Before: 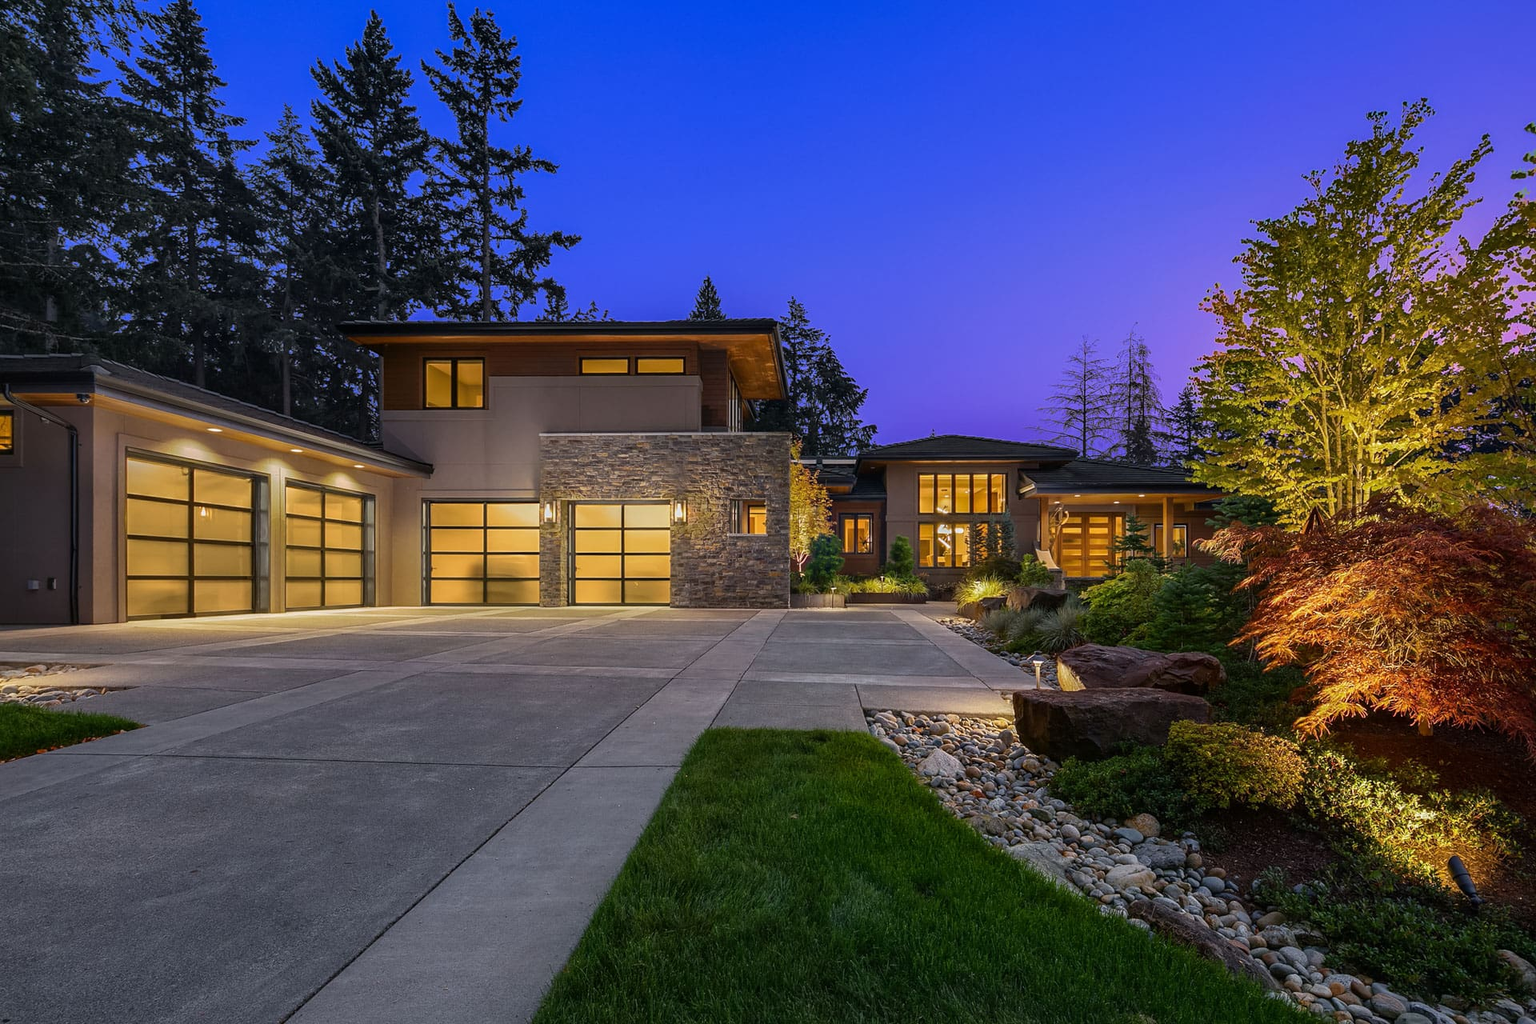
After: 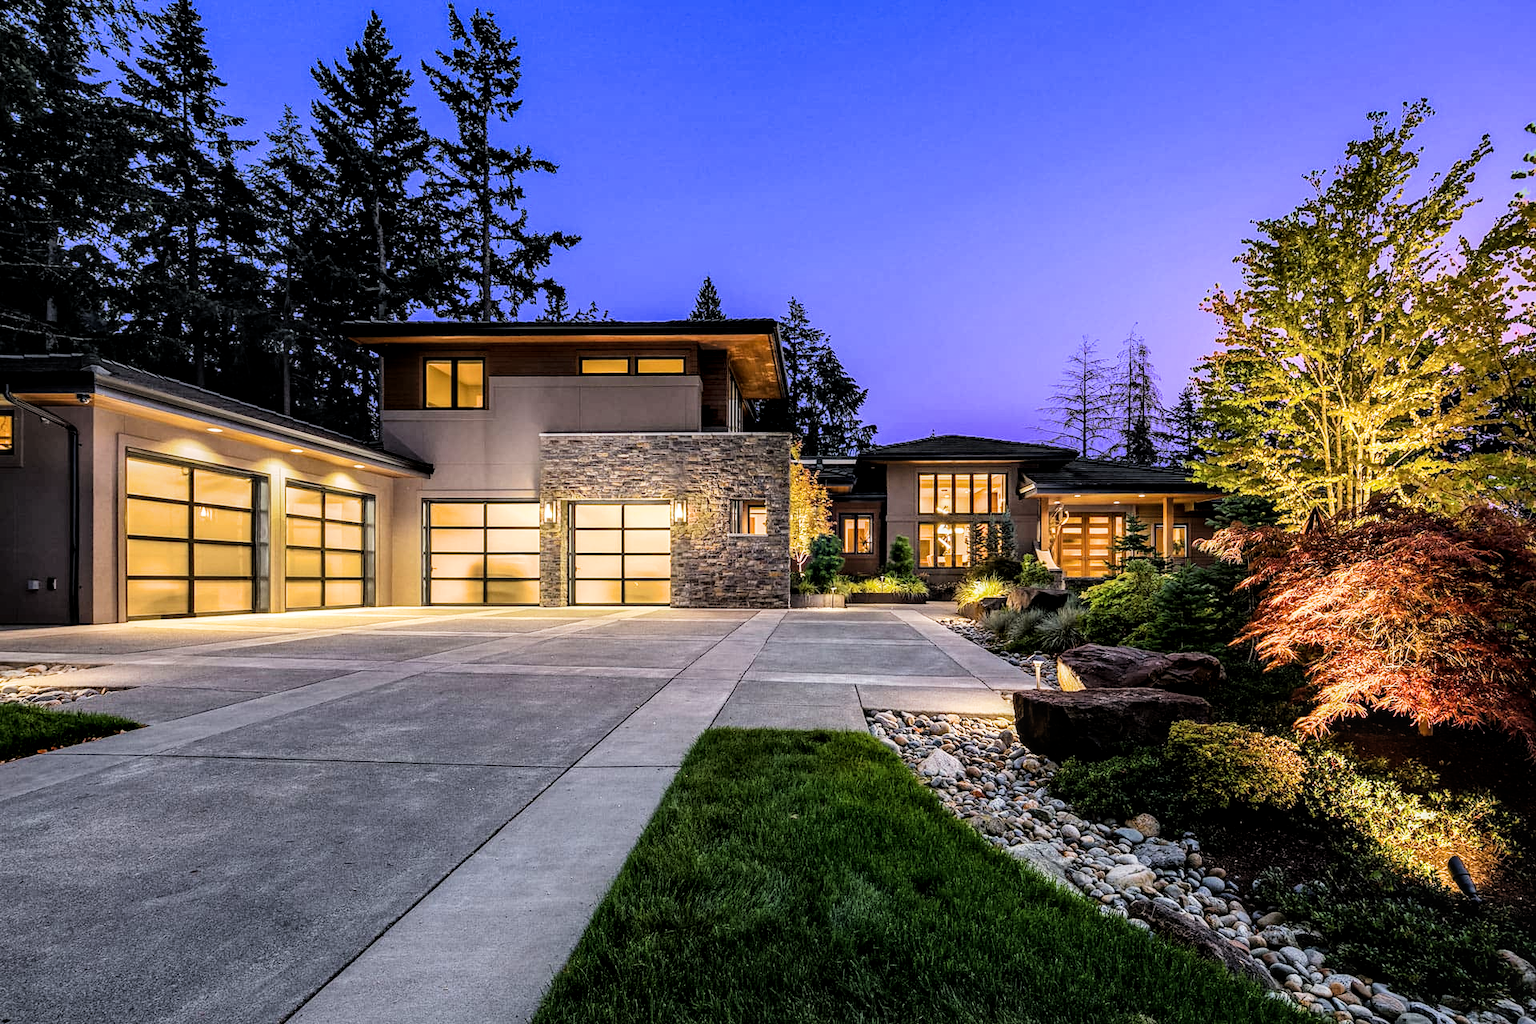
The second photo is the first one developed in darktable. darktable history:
local contrast: on, module defaults
exposure: exposure 0.999 EV, compensate highlight preservation false
filmic rgb: black relative exposure -5 EV, white relative exposure 3.5 EV, hardness 3.19, contrast 1.4, highlights saturation mix -50%
